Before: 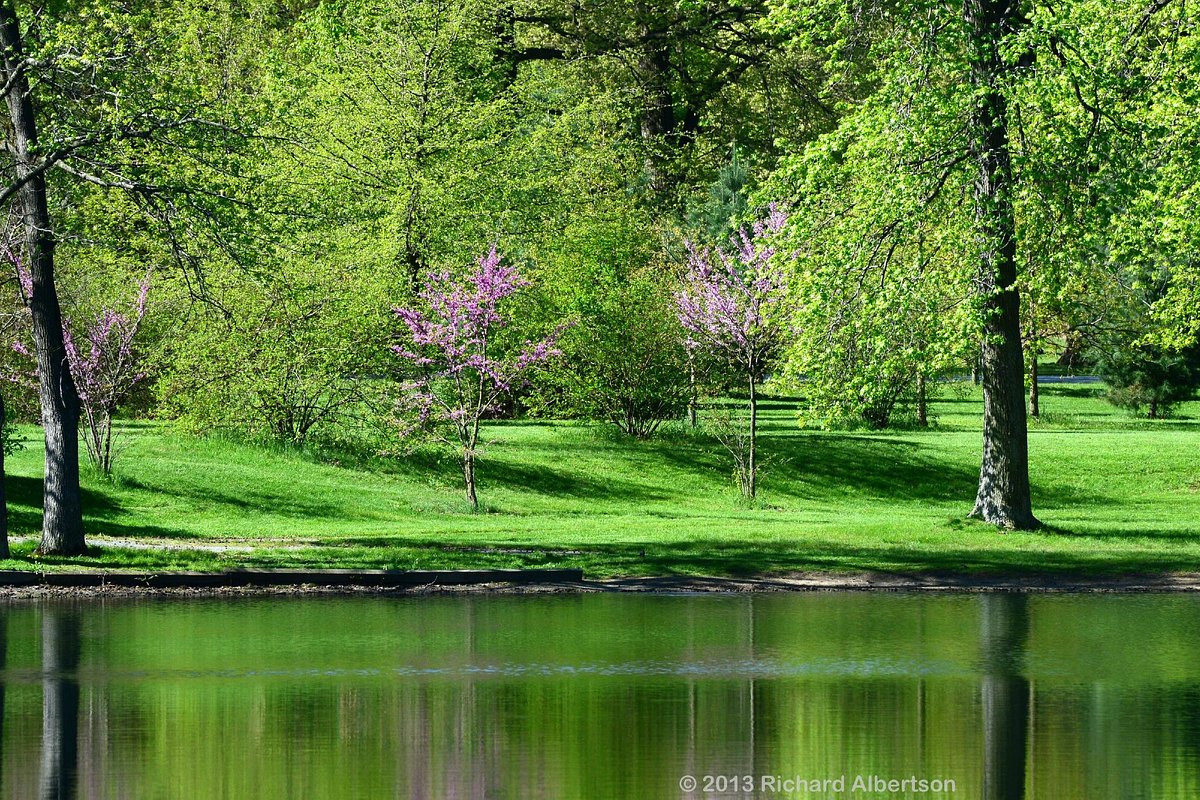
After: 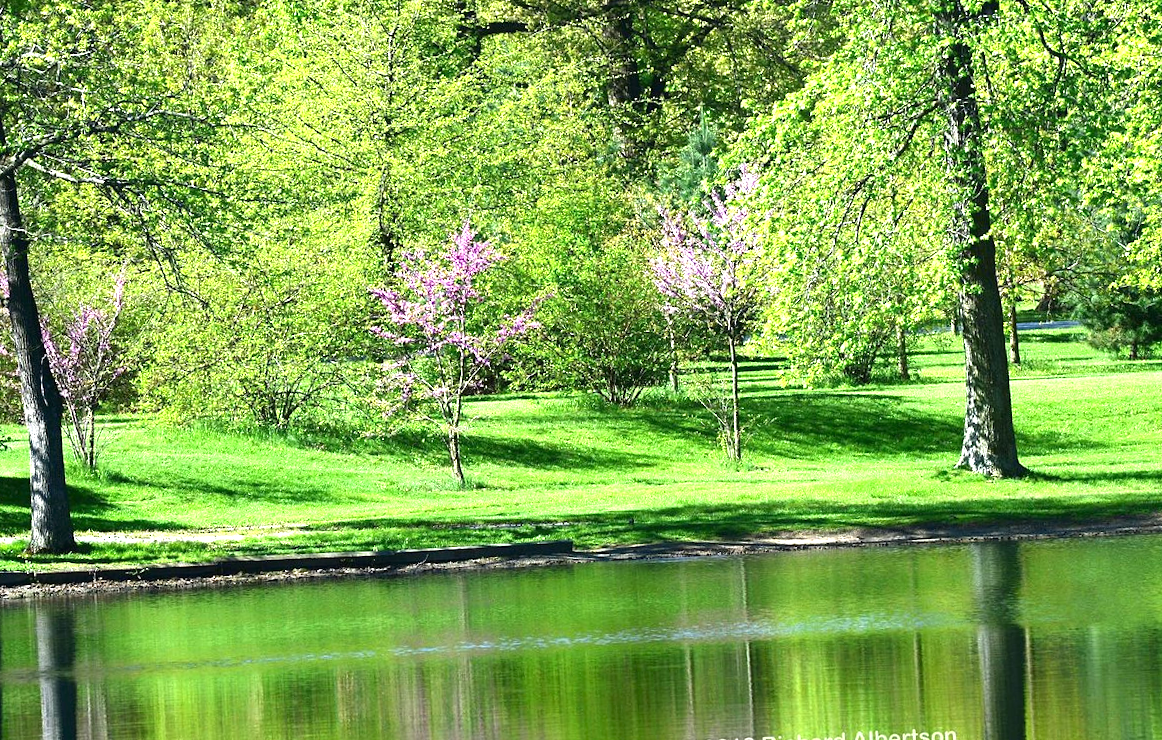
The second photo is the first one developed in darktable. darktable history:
rotate and perspective: rotation -3°, crop left 0.031, crop right 0.968, crop top 0.07, crop bottom 0.93
exposure: black level correction 0, exposure 1.1 EV, compensate exposure bias true, compensate highlight preservation false
